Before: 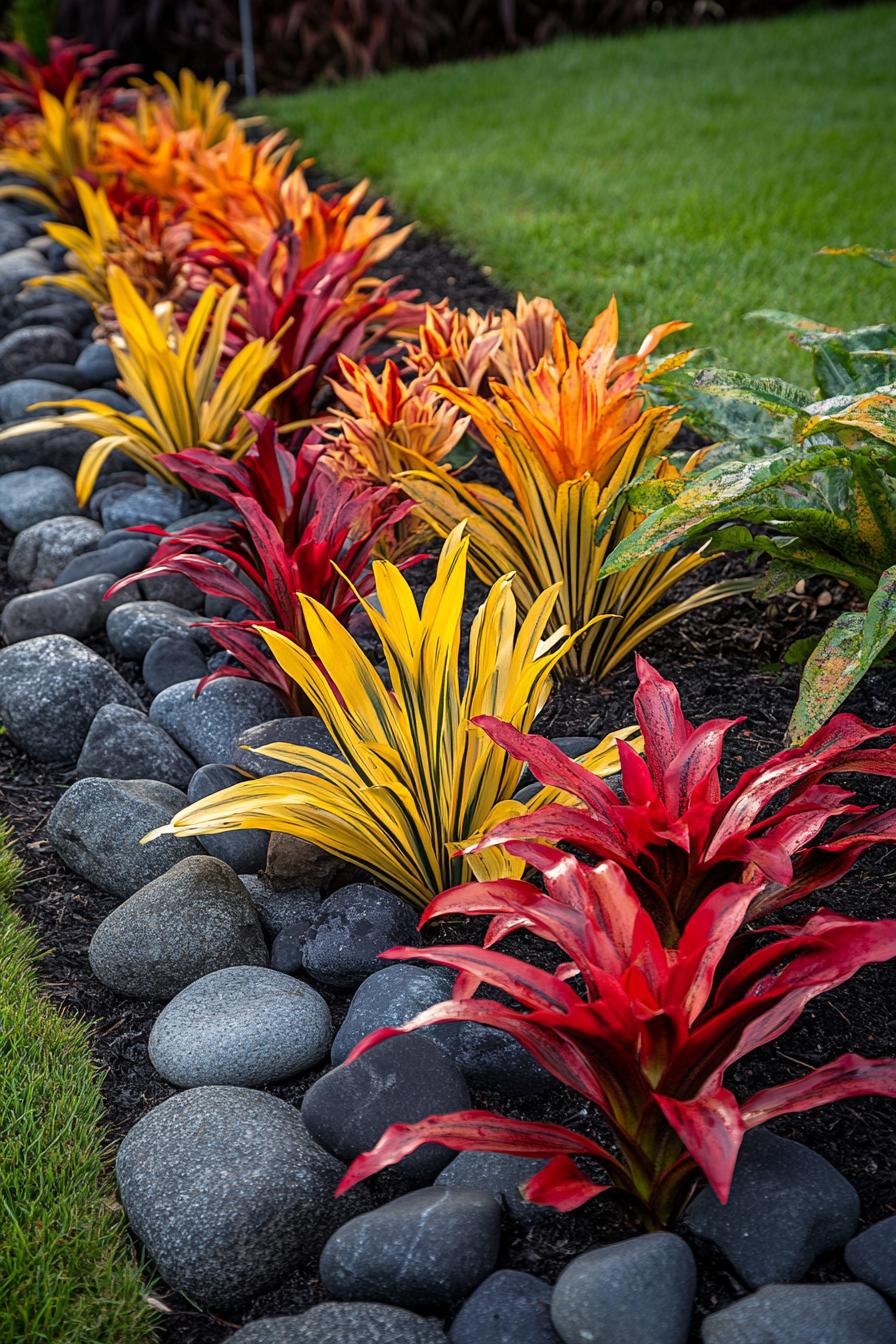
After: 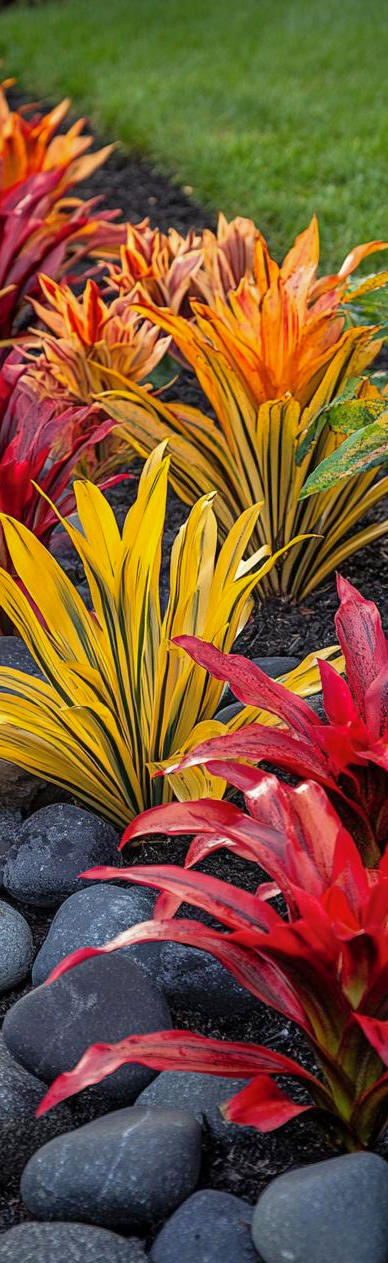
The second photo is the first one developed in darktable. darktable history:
crop: left 33.452%, top 6.025%, right 23.155%
shadows and highlights: on, module defaults
